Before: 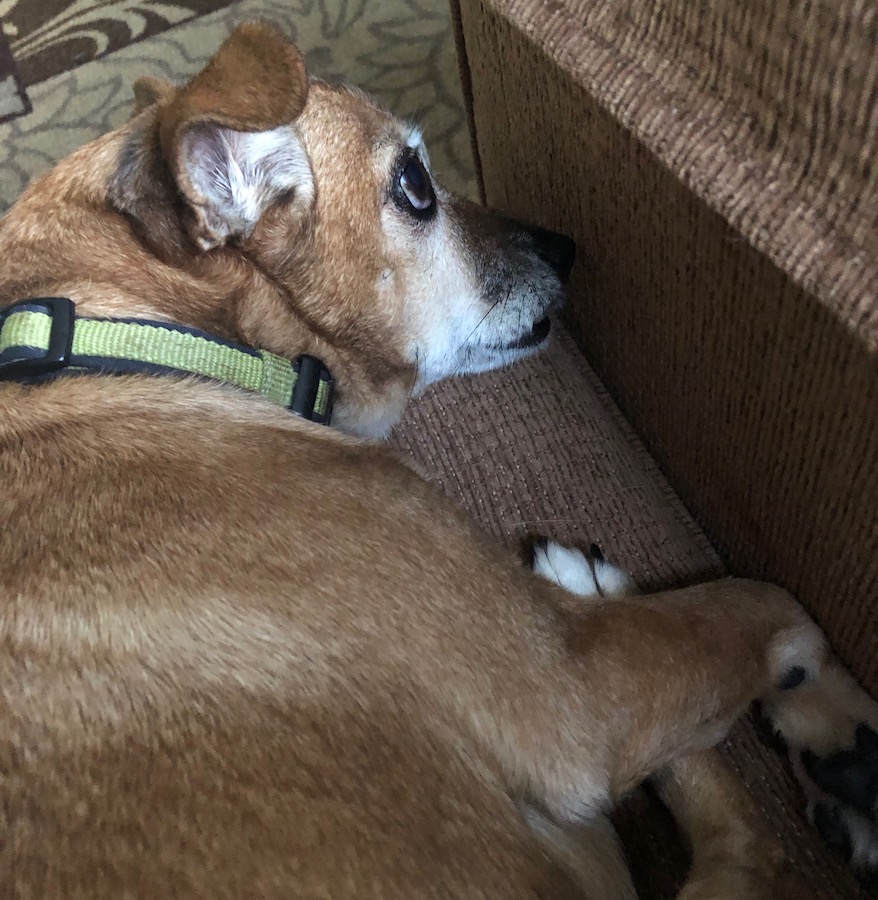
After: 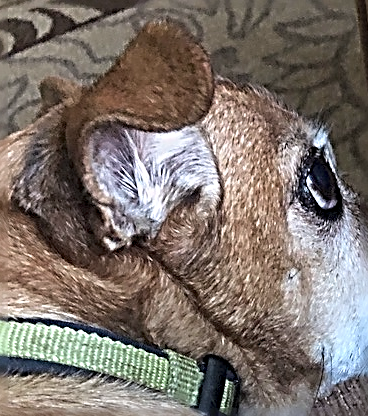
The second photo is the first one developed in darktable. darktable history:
sharpen: radius 3.158, amount 1.731
graduated density: density 0.38 EV, hardness 21%, rotation -6.11°, saturation 32%
white balance: red 0.983, blue 1.036
crop and rotate: left 10.817%, top 0.062%, right 47.194%, bottom 53.626%
